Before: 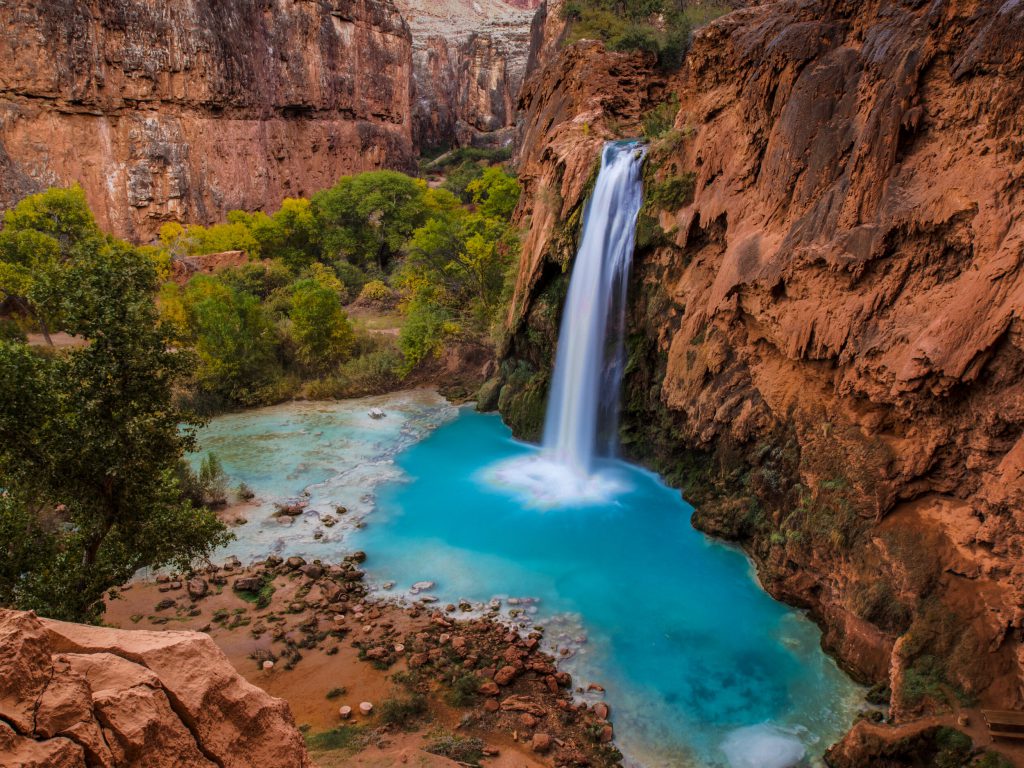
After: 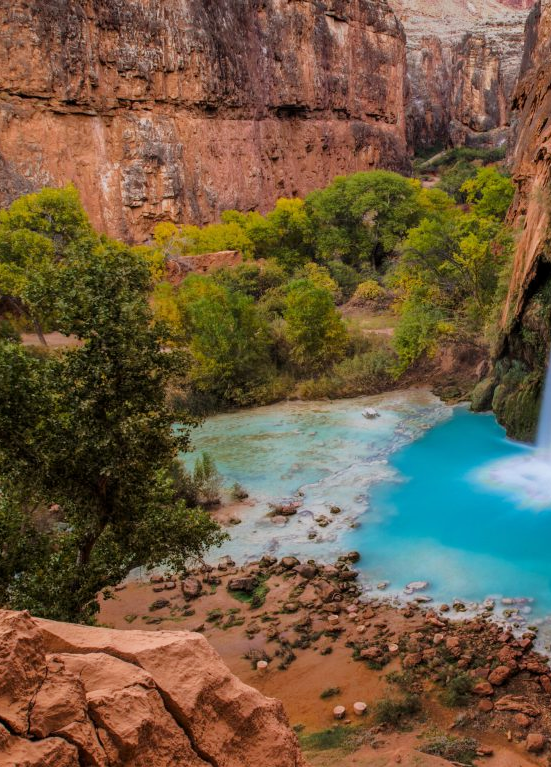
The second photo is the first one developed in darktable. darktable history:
exposure: exposure 0.3 EV, compensate highlight preservation false
filmic rgb: black relative exposure -15 EV, white relative exposure 3 EV, threshold 6 EV, target black luminance 0%, hardness 9.27, latitude 99%, contrast 0.912, shadows ↔ highlights balance 0.505%, add noise in highlights 0, color science v3 (2019), use custom middle-gray values true, iterations of high-quality reconstruction 0, contrast in highlights soft, enable highlight reconstruction true
crop: left 0.587%, right 45.588%, bottom 0.086%
